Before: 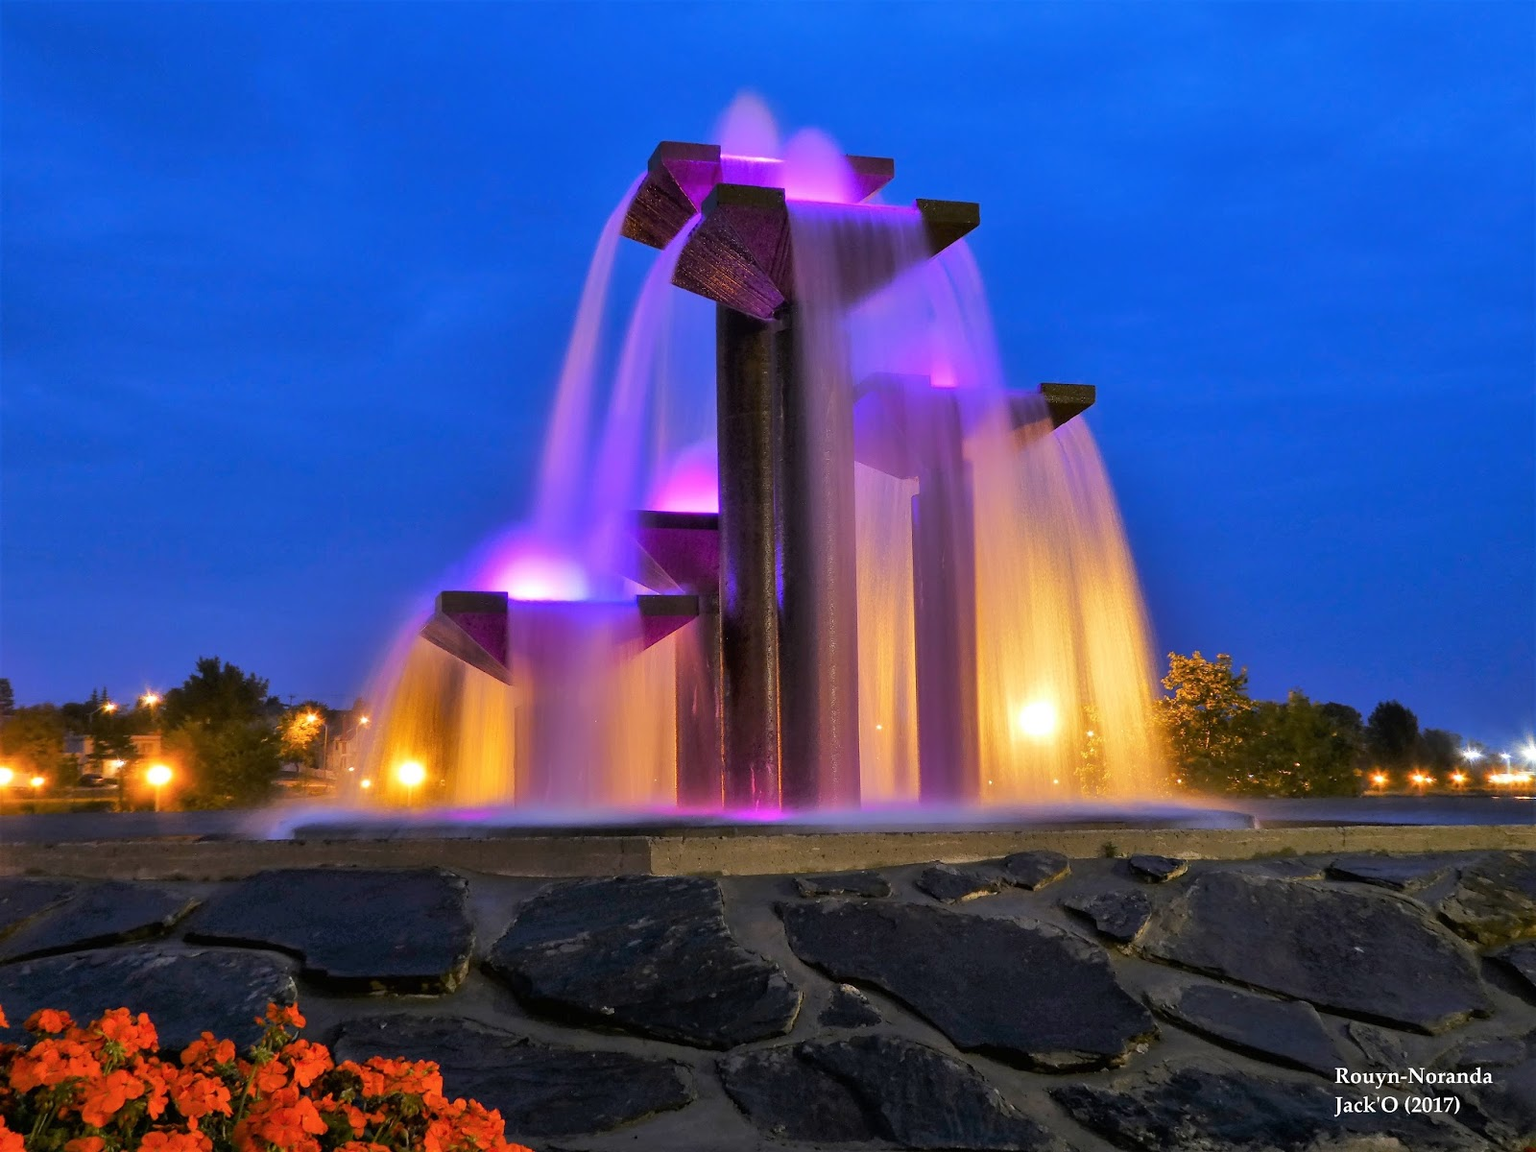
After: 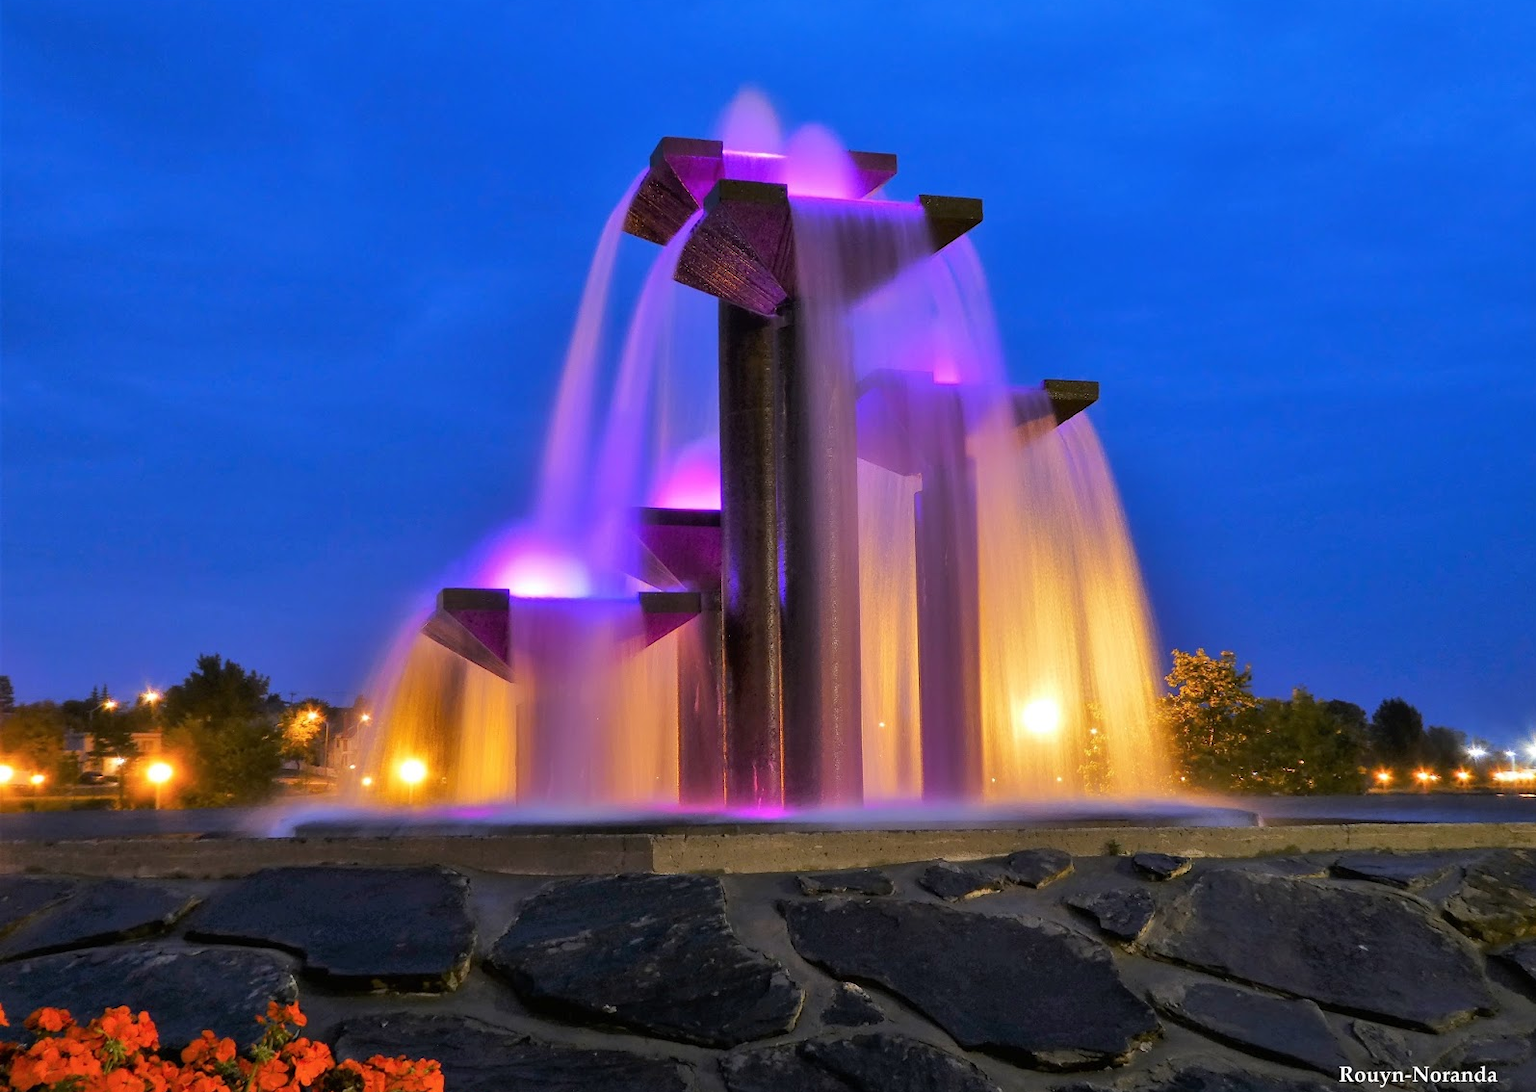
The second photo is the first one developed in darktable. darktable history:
crop: top 0.448%, right 0.264%, bottom 5.045%
white balance: red 1, blue 1
